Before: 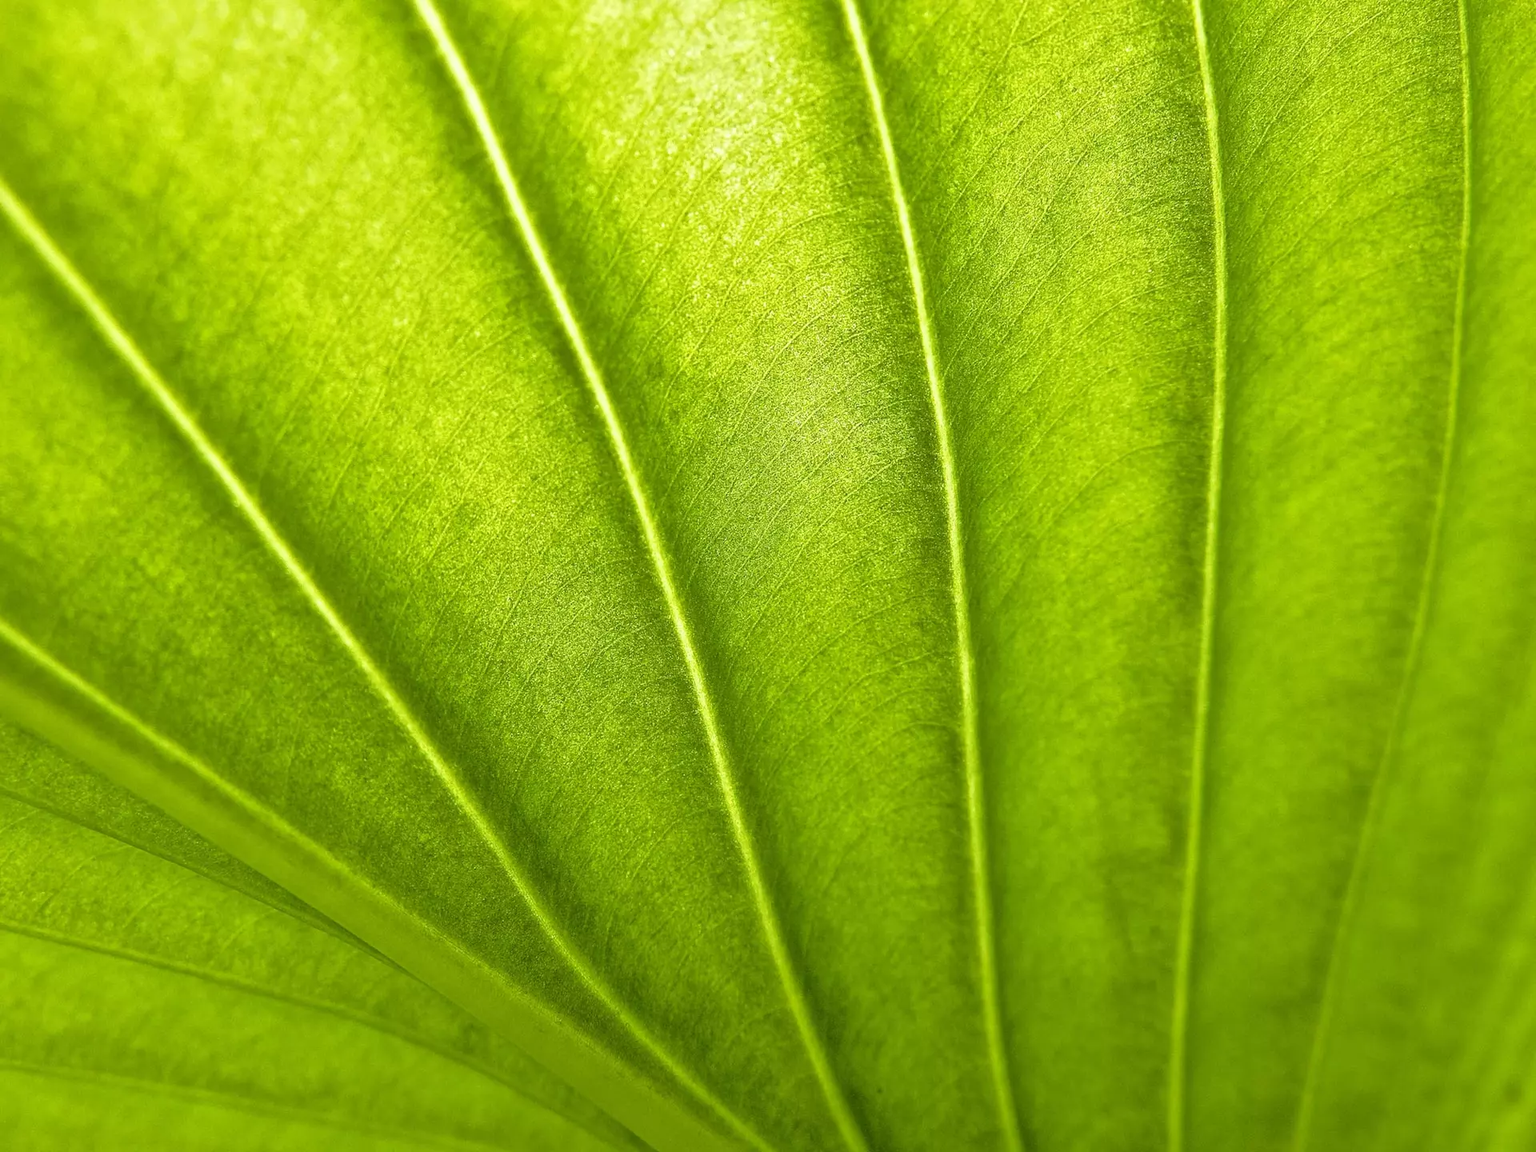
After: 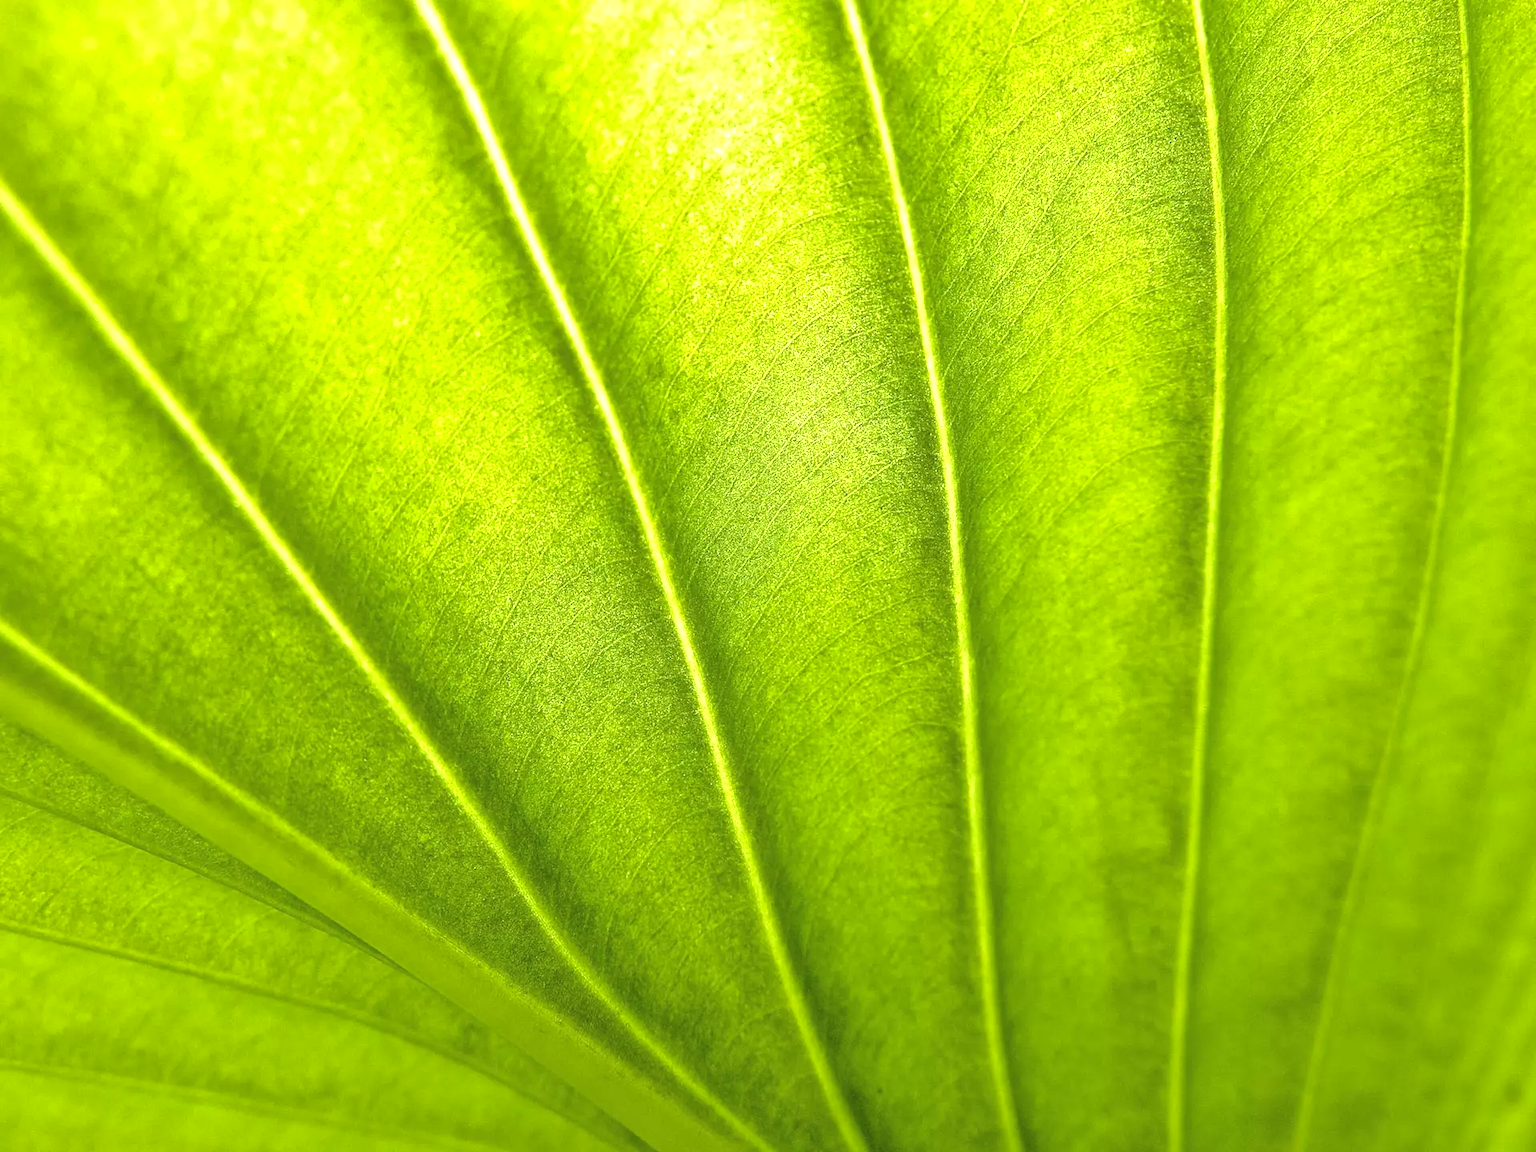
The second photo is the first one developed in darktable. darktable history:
color correction: highlights a* 0.207, highlights b* 2.7, shadows a* -0.874, shadows b* -4.78
exposure: exposure 0.493 EV, compensate highlight preservation false
